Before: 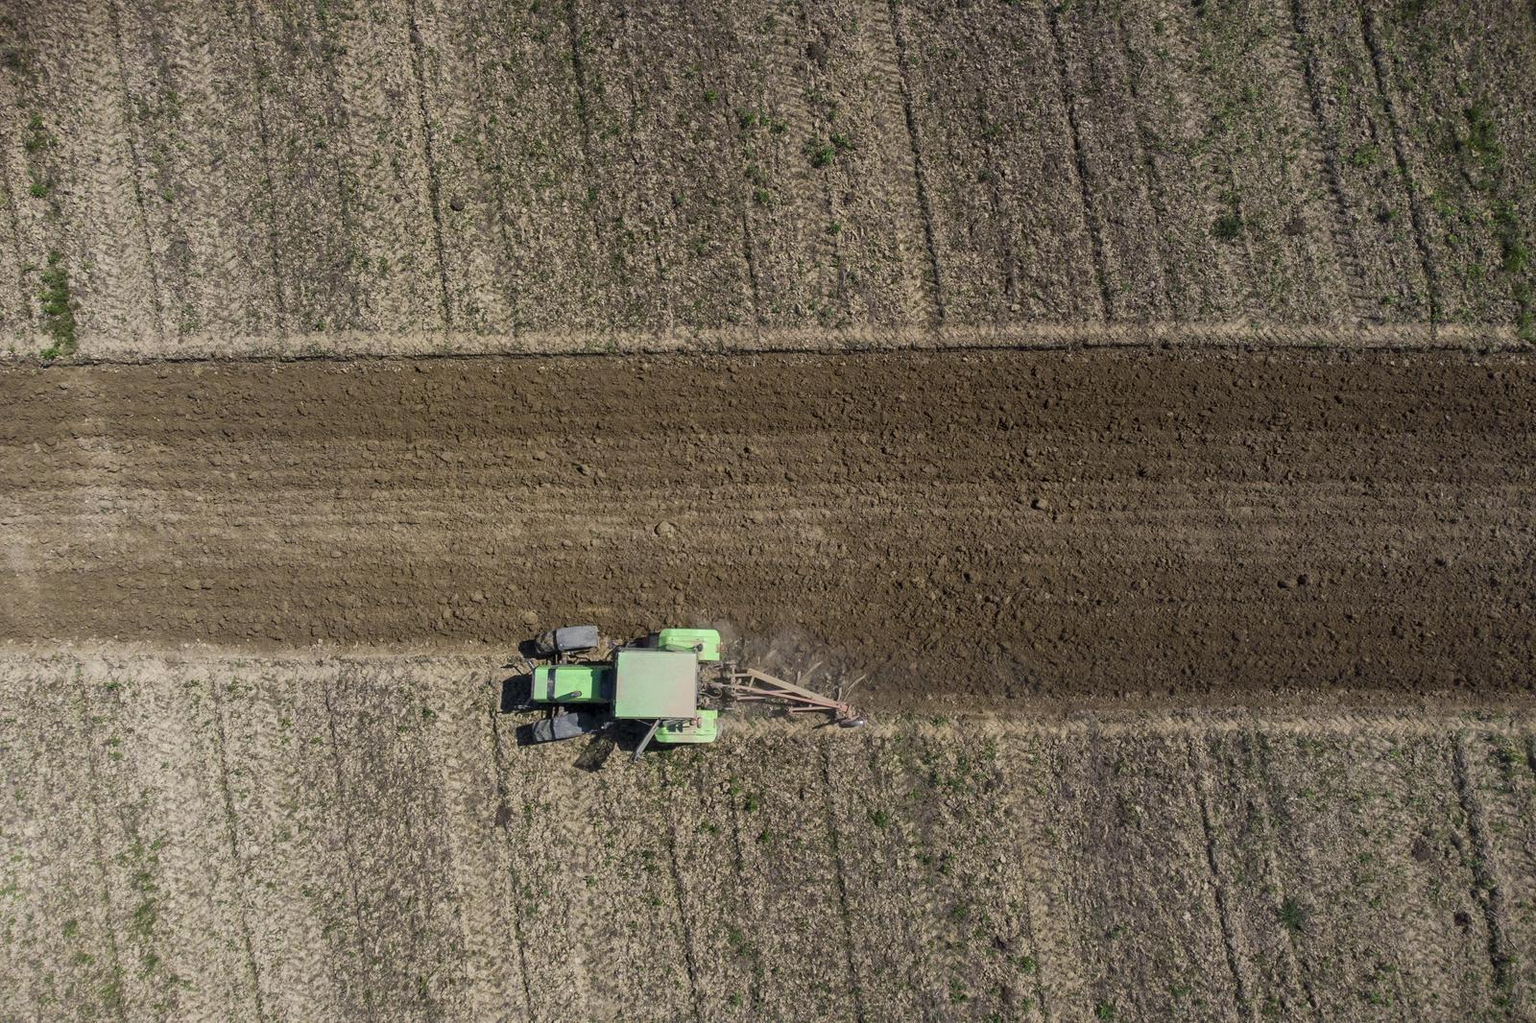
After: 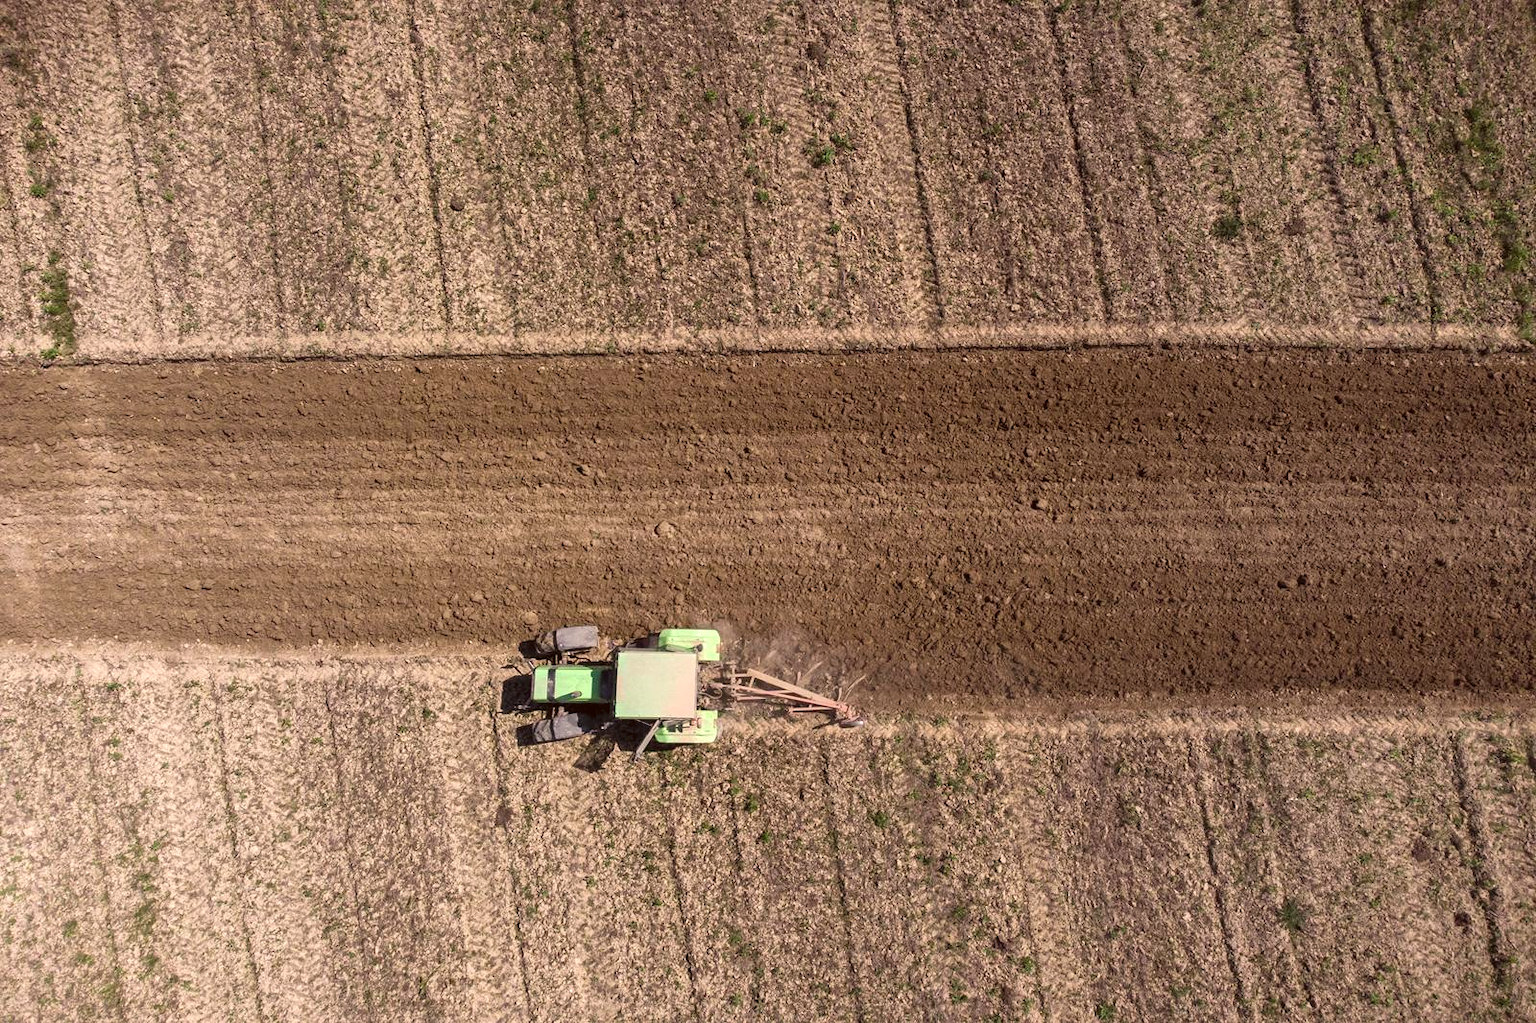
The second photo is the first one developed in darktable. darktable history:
white balance: red 1, blue 1
exposure: black level correction -0.002, exposure 0.54 EV, compensate highlight preservation false
color correction: highlights a* 10.21, highlights b* 9.79, shadows a* 8.61, shadows b* 7.88, saturation 0.8
